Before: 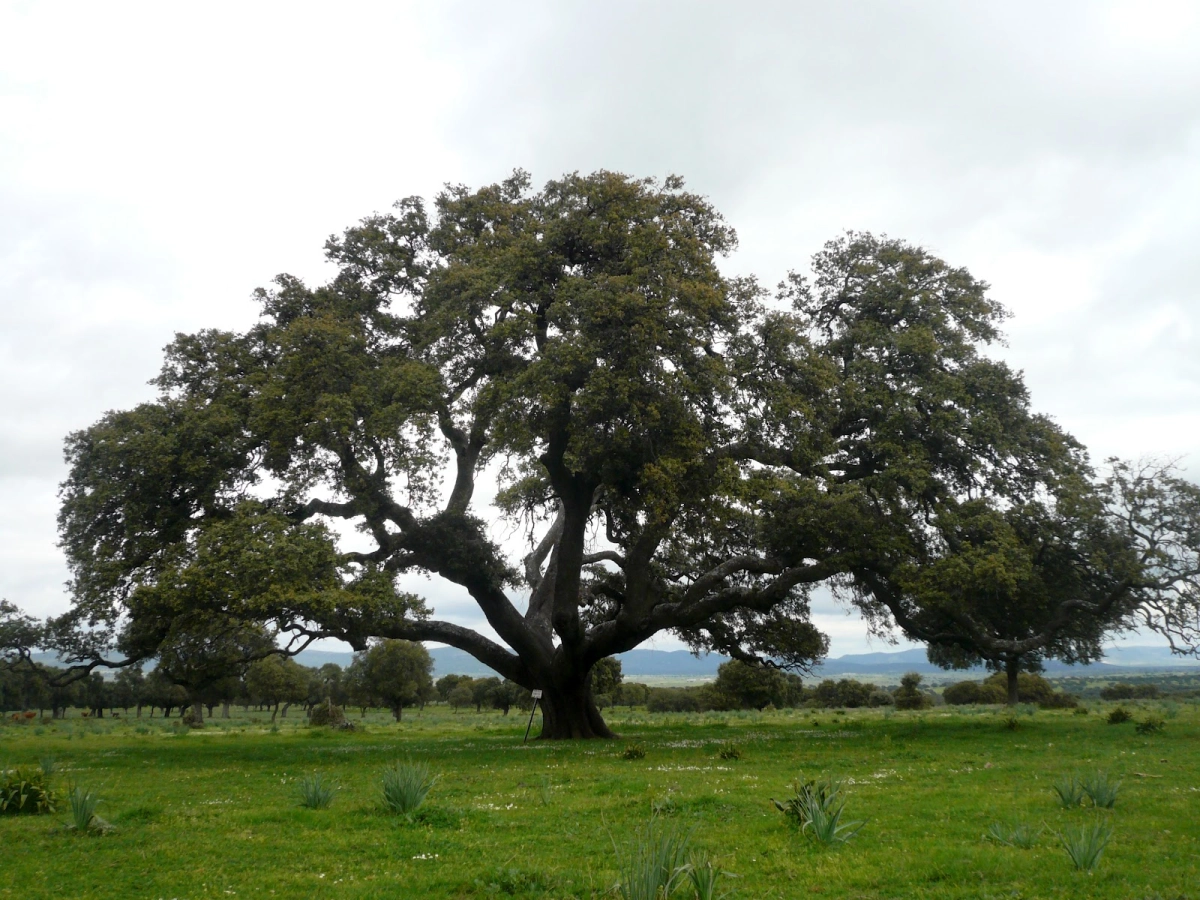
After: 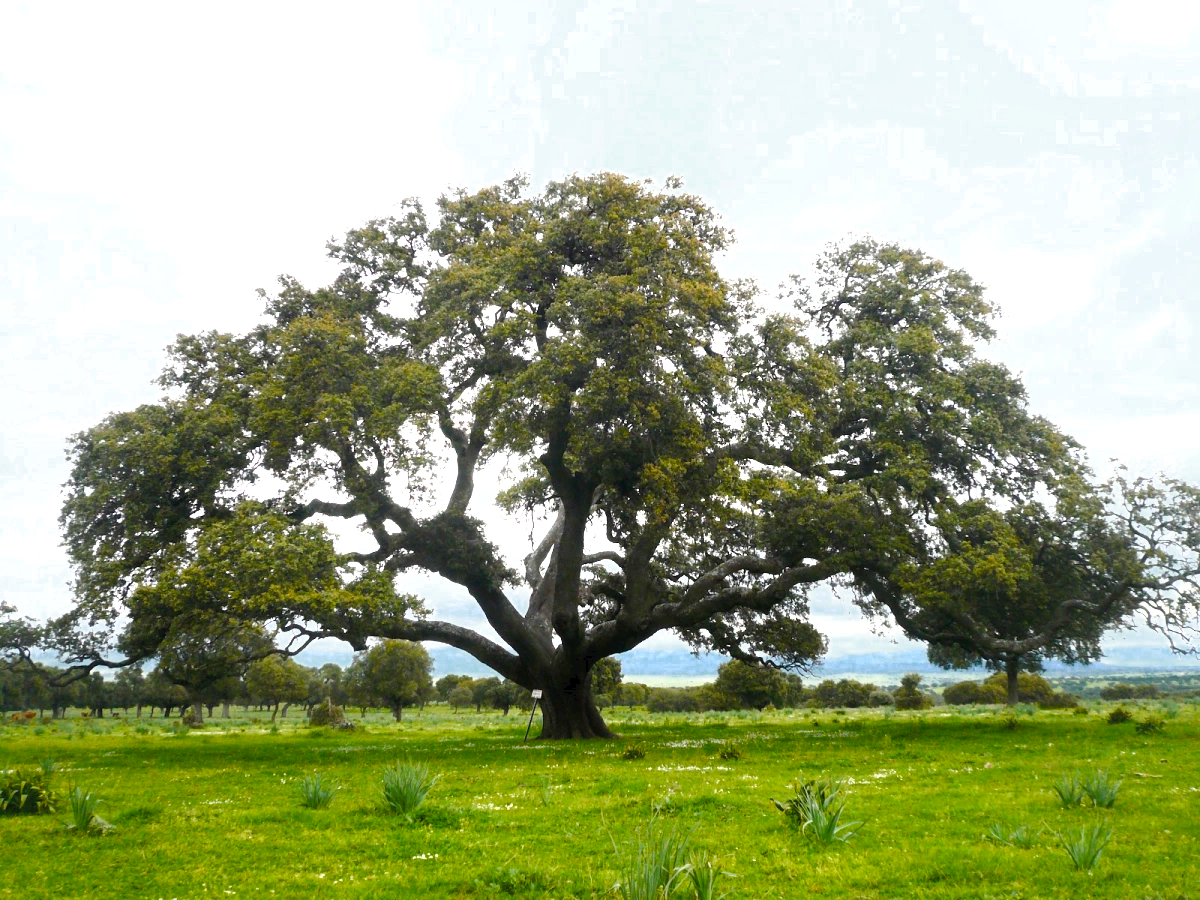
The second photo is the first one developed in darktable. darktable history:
exposure: exposure 0.611 EV, compensate exposure bias true, compensate highlight preservation false
tone curve: curves: ch0 [(0, 0) (0.003, 0.032) (0.011, 0.036) (0.025, 0.049) (0.044, 0.075) (0.069, 0.112) (0.1, 0.151) (0.136, 0.197) (0.177, 0.241) (0.224, 0.295) (0.277, 0.355) (0.335, 0.429) (0.399, 0.512) (0.468, 0.607) (0.543, 0.702) (0.623, 0.796) (0.709, 0.903) (0.801, 0.987) (0.898, 0.997) (1, 1)], color space Lab, independent channels, preserve colors none
color balance rgb: perceptual saturation grading › global saturation 23.74%, perceptual saturation grading › highlights -23.601%, perceptual saturation grading › mid-tones 24.266%, perceptual saturation grading › shadows 40.273%, global vibrance 9.554%
color zones: curves: ch0 [(0.25, 0.5) (0.636, 0.25) (0.75, 0.5)]
